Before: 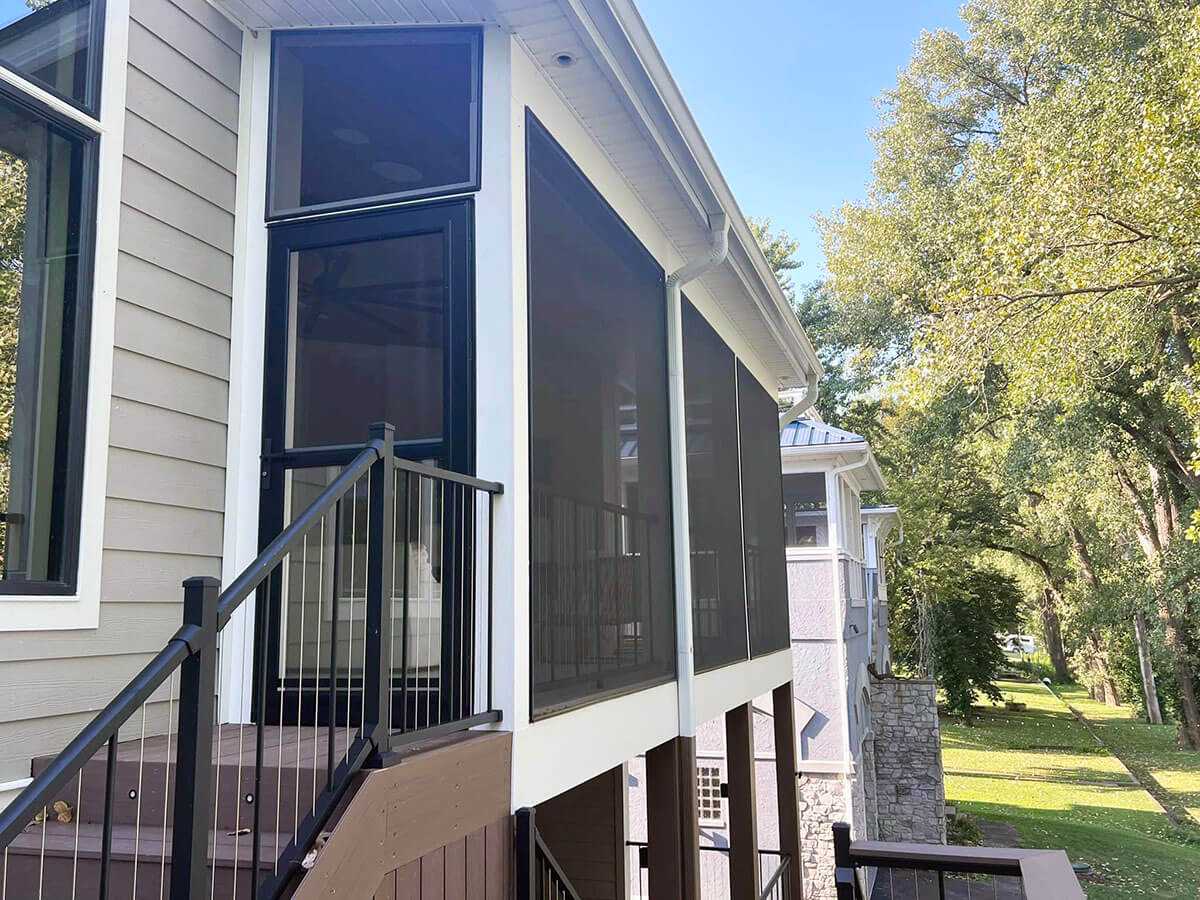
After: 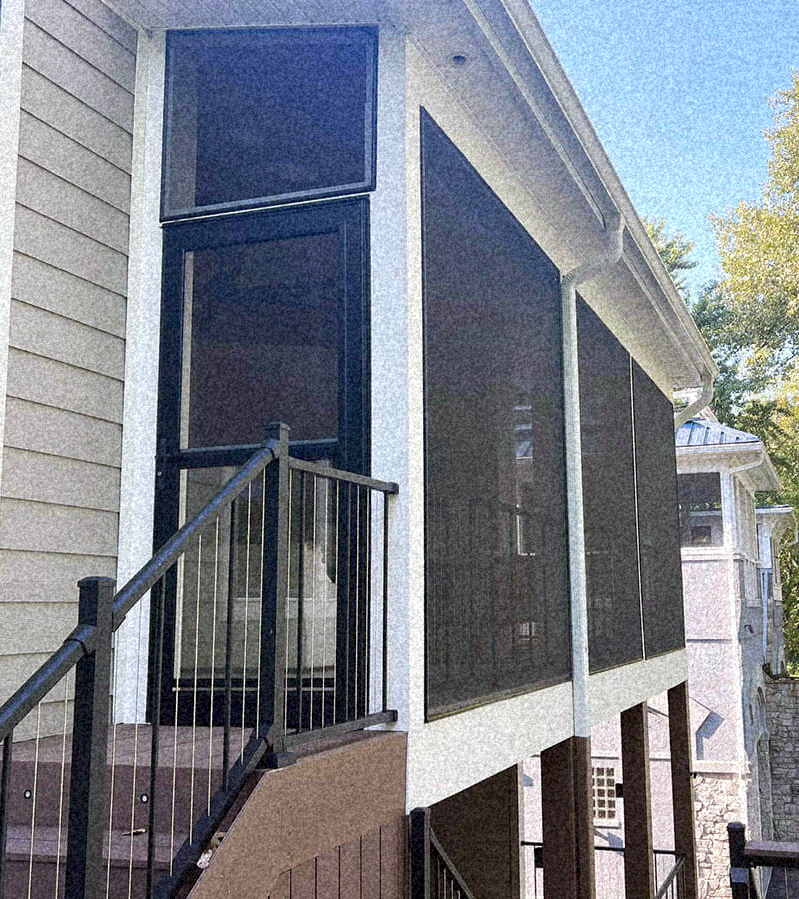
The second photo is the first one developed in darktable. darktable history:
crop and rotate: left 8.786%, right 24.548%
grain: coarseness 46.9 ISO, strength 50.21%, mid-tones bias 0%
